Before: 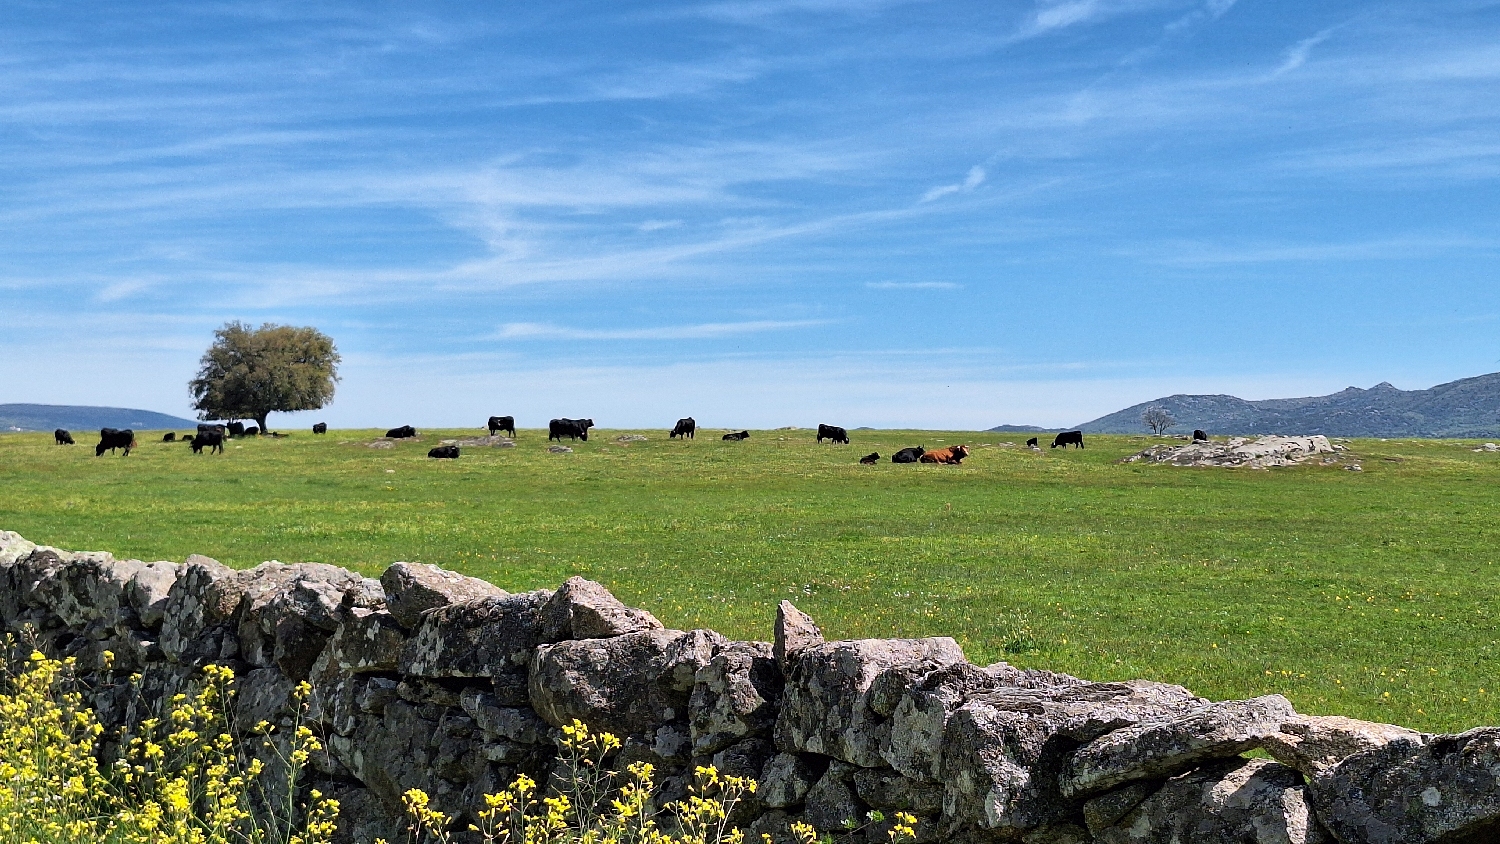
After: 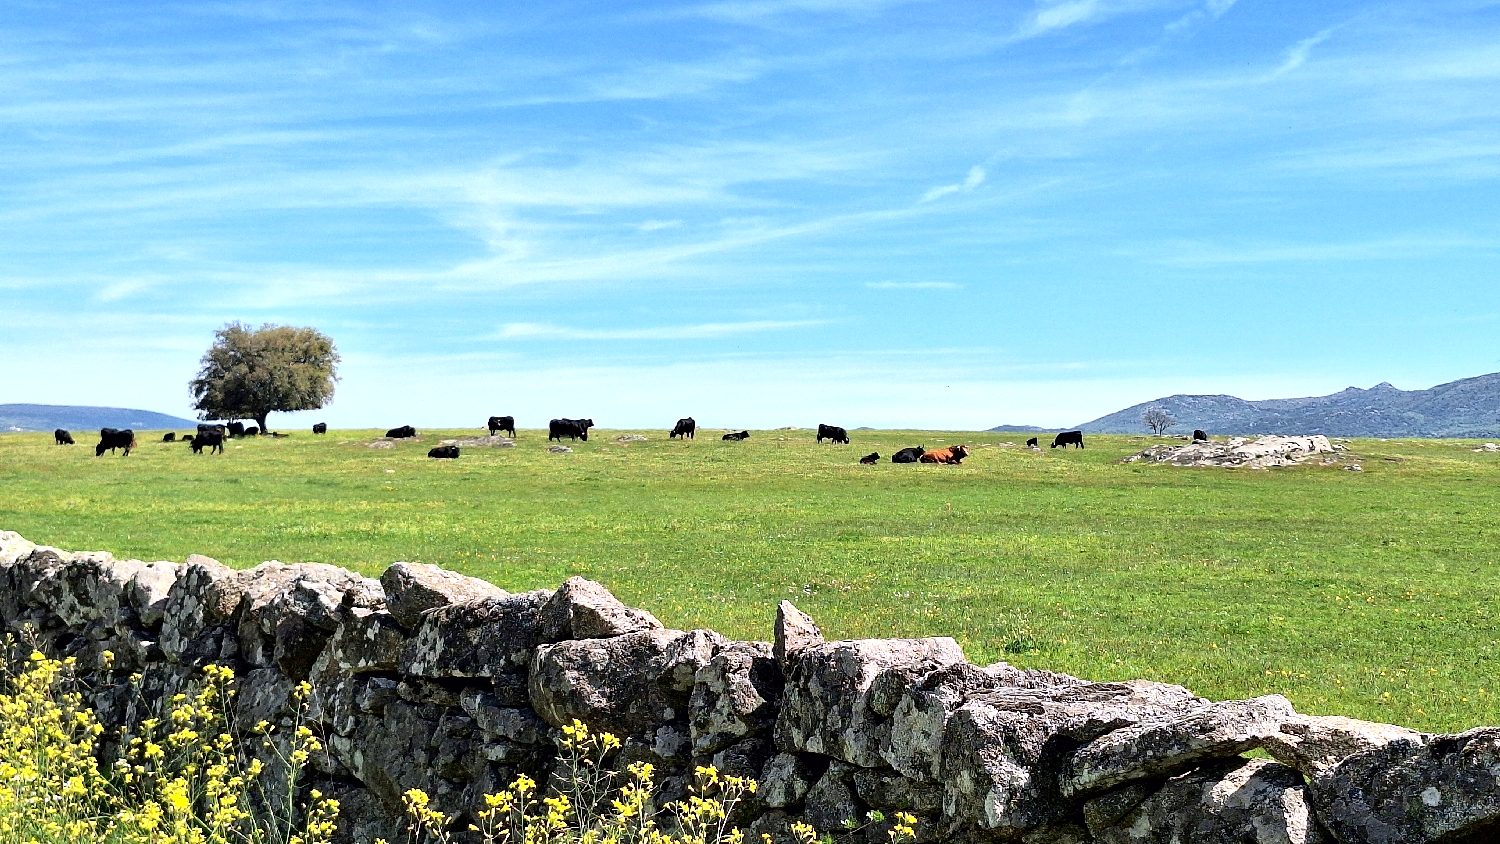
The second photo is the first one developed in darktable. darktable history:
tone curve: curves: ch0 [(0.021, 0) (0.104, 0.052) (0.496, 0.526) (0.737, 0.783) (1, 1)], color space Lab, independent channels, preserve colors none
exposure: exposure 0.564 EV, compensate exposure bias true, compensate highlight preservation false
